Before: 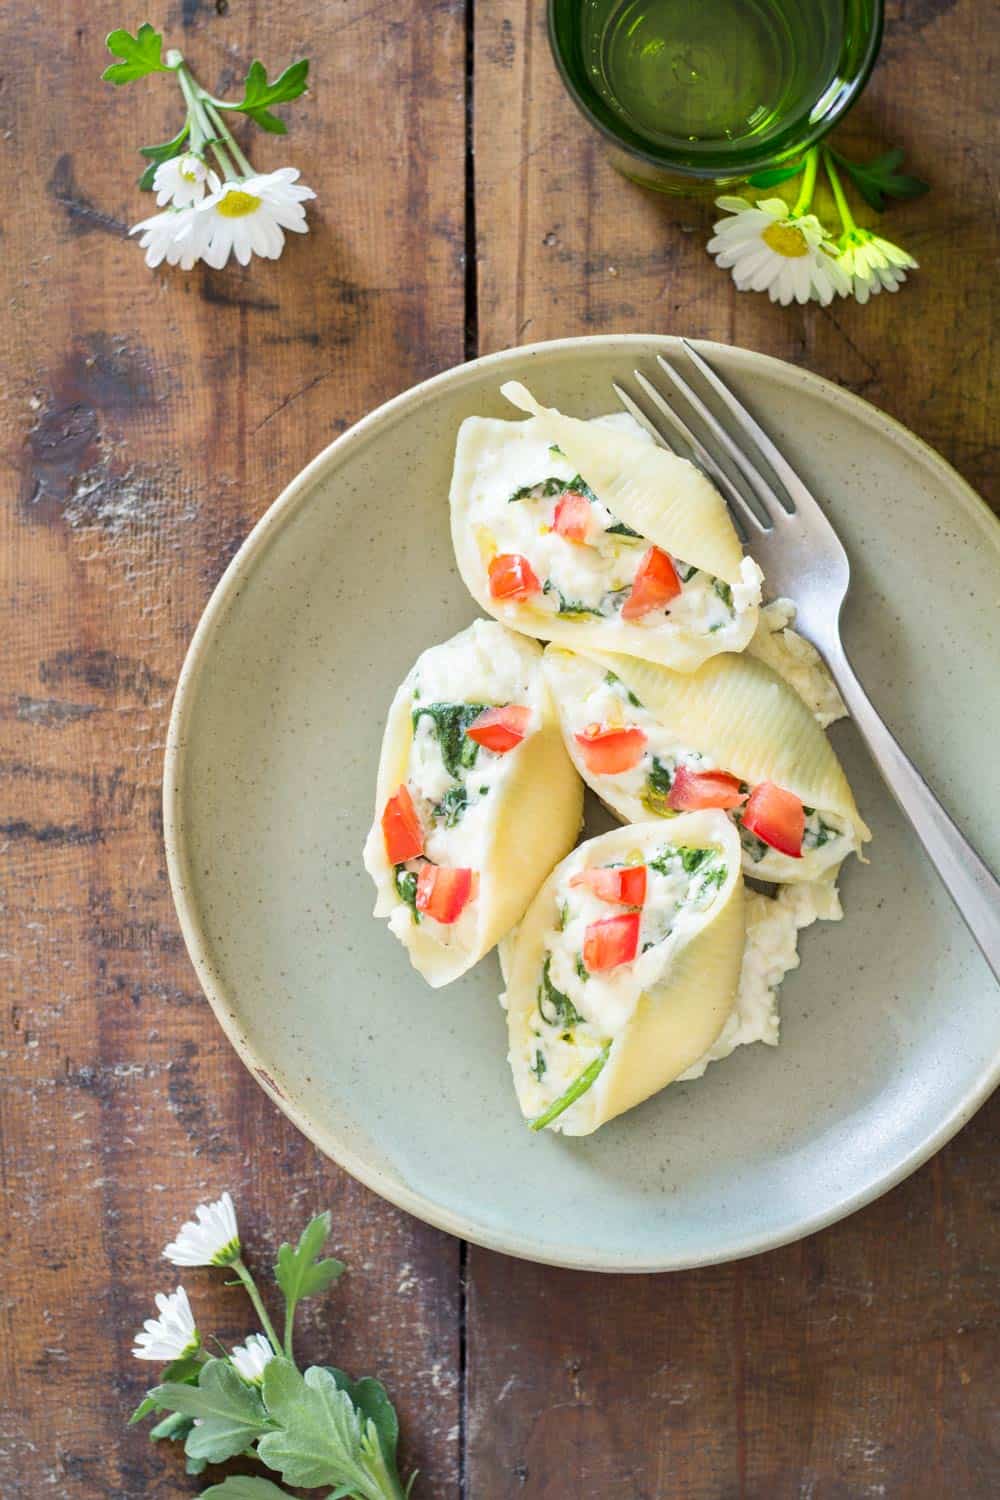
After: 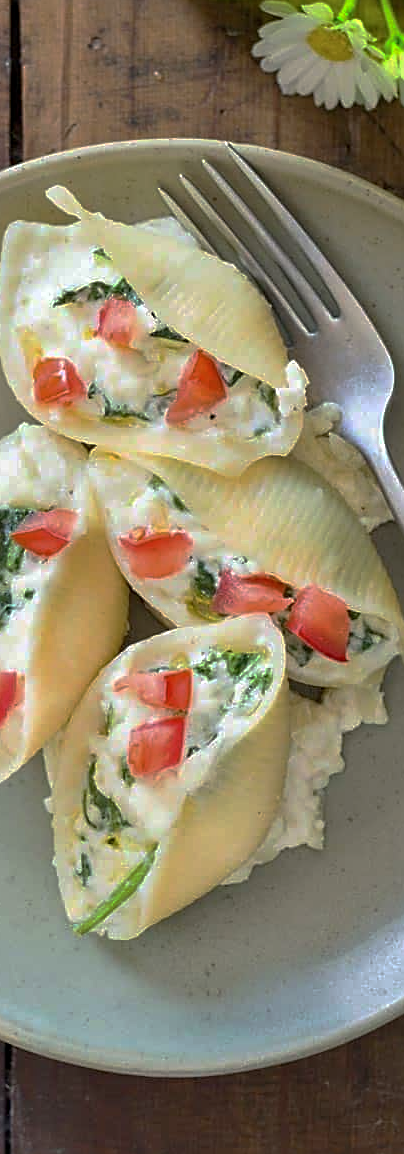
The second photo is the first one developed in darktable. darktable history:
crop: left 45.591%, top 13.078%, right 14.009%, bottom 9.934%
sharpen: on, module defaults
base curve: curves: ch0 [(0, 0) (0.826, 0.587) (1, 1)], preserve colors none
